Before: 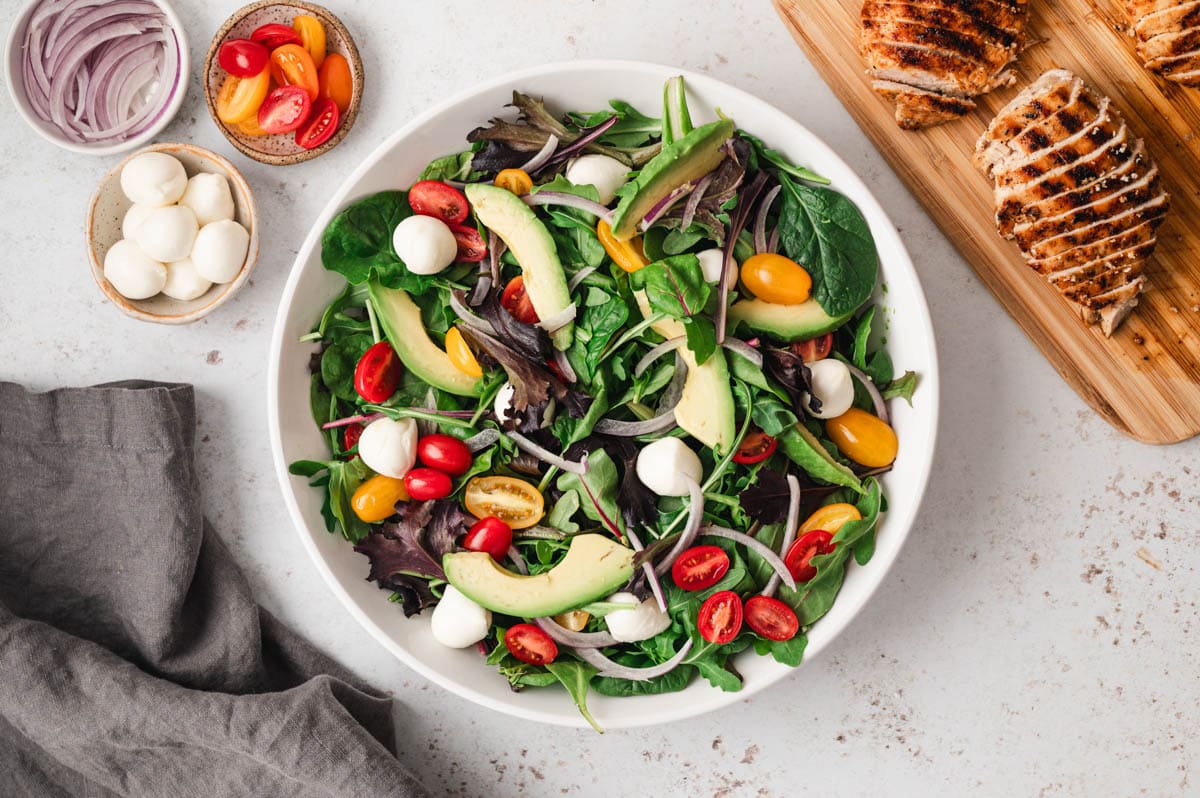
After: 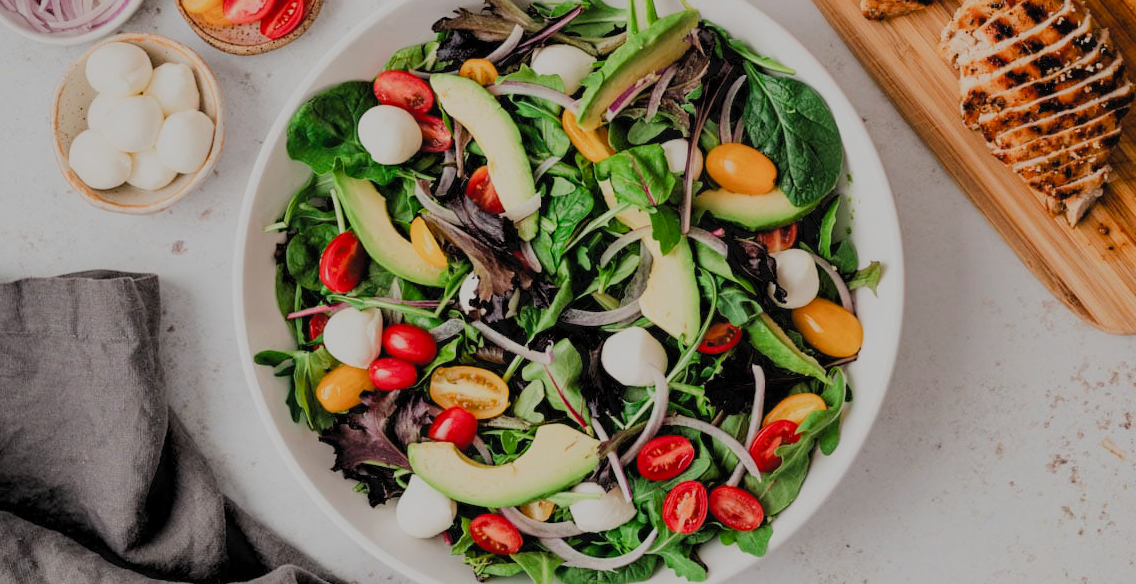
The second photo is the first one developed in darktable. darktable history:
crop and rotate: left 2.98%, top 13.829%, right 2.296%, bottom 12.887%
filmic rgb: black relative exposure -6.57 EV, white relative exposure 4.72 EV, hardness 3.15, contrast 0.8, preserve chrominance RGB euclidean norm, color science v5 (2021), contrast in shadows safe, contrast in highlights safe
exposure: black level correction 0.01, compensate highlight preservation false
